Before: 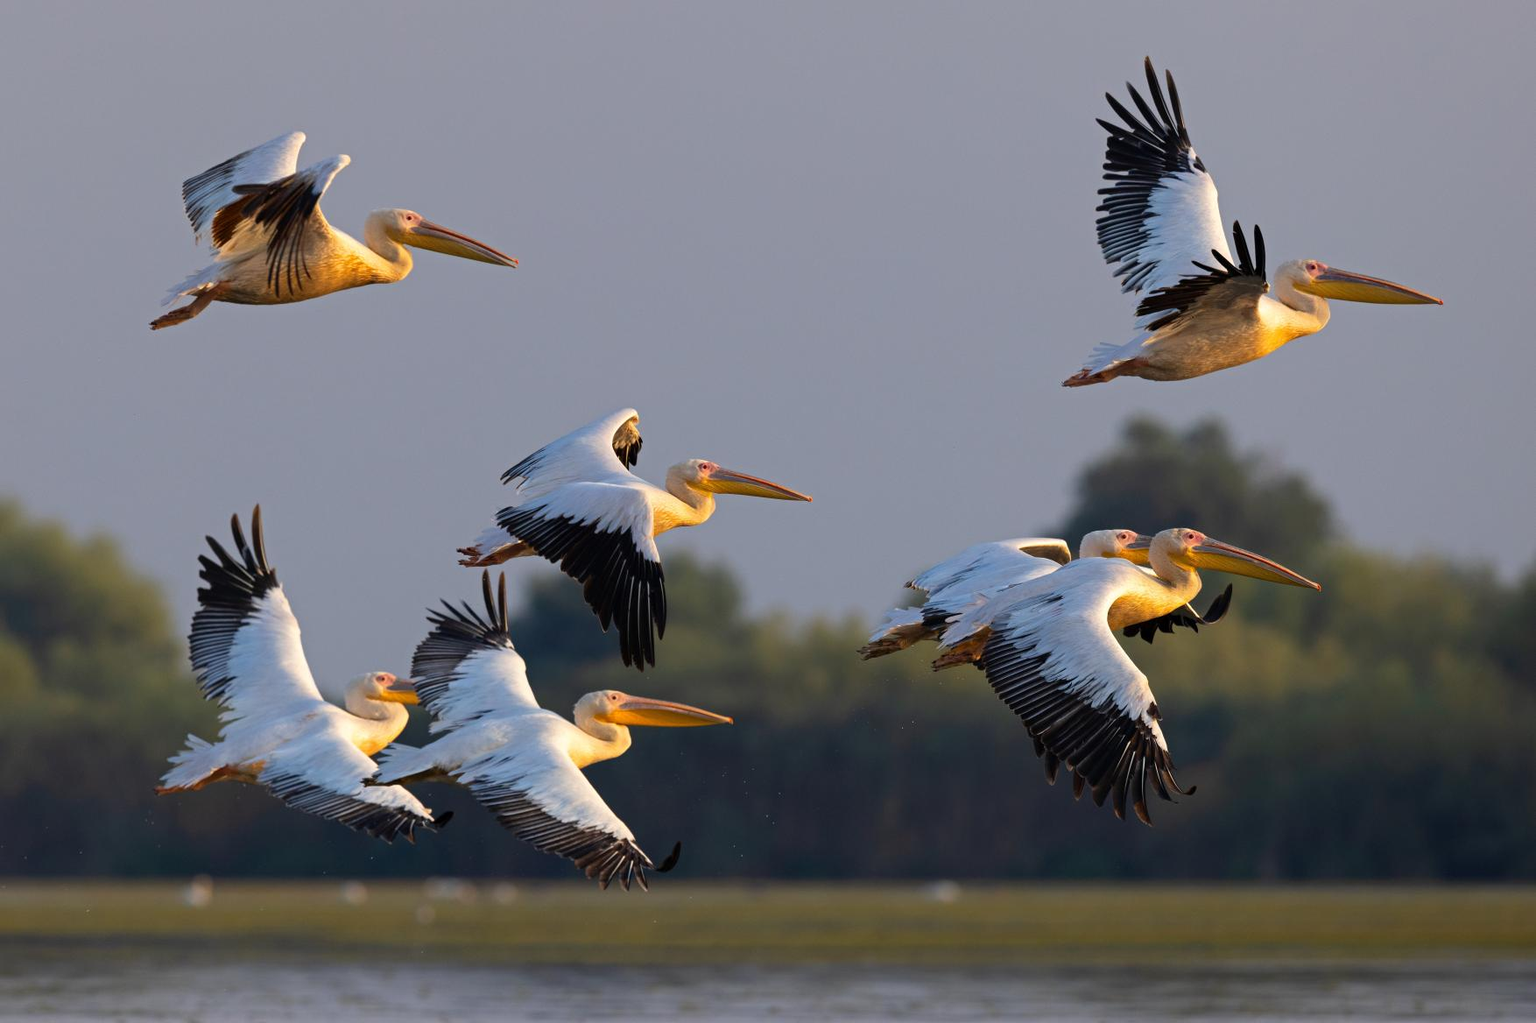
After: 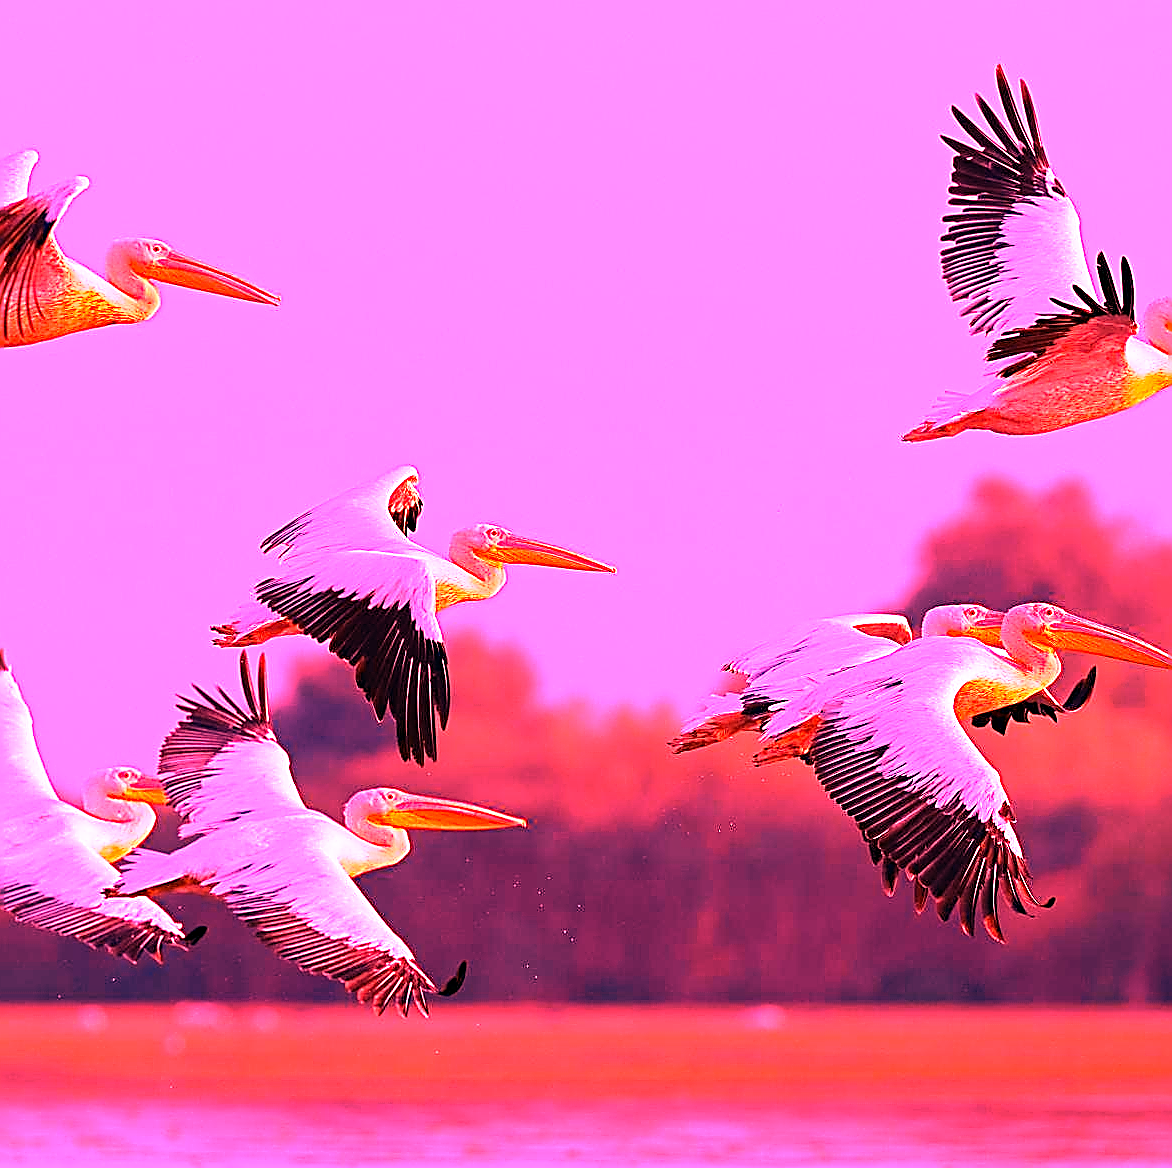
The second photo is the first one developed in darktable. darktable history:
sharpen: radius 1.4, amount 1.25, threshold 0.7
haze removal: compatibility mode true, adaptive false
base curve: exposure shift 0, preserve colors none
crop and rotate: left 17.732%, right 15.423%
white balance: red 4.26, blue 1.802
